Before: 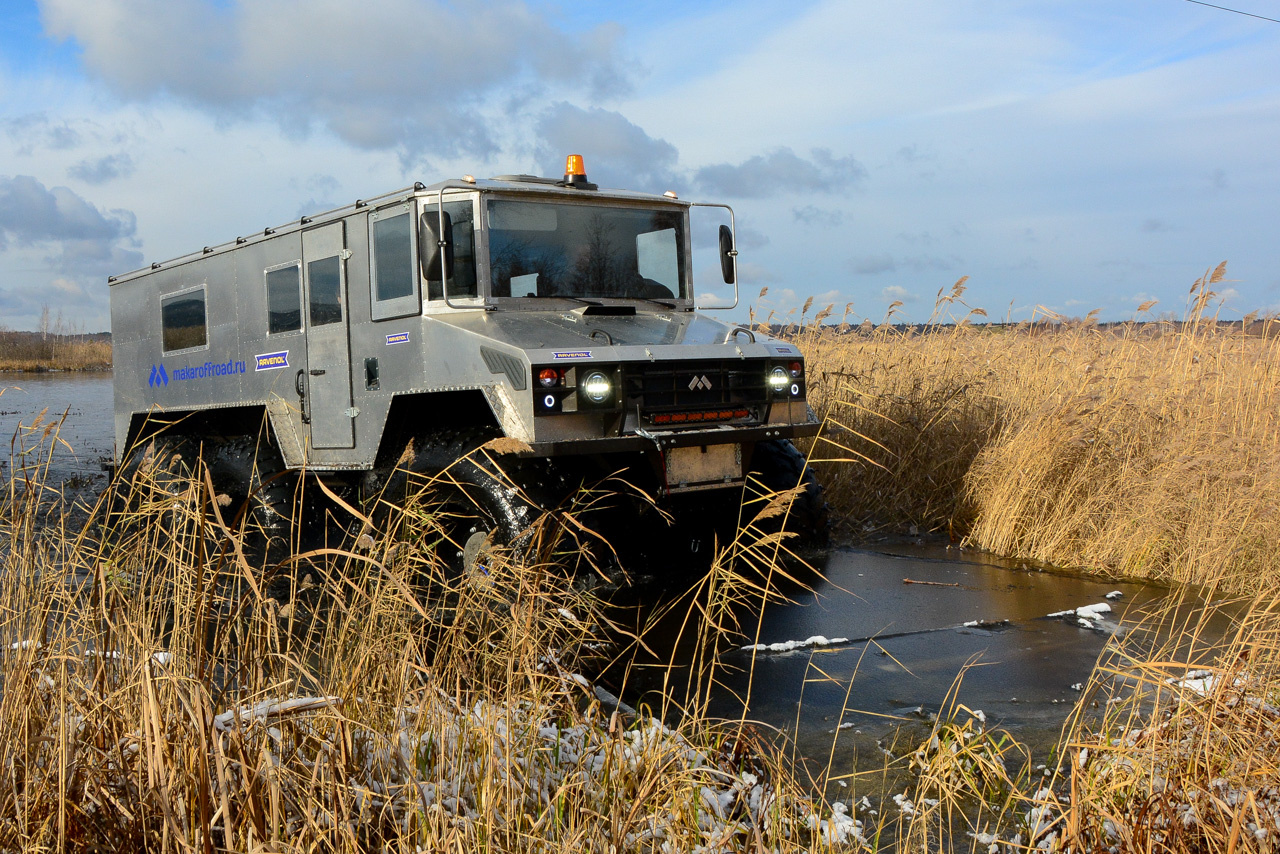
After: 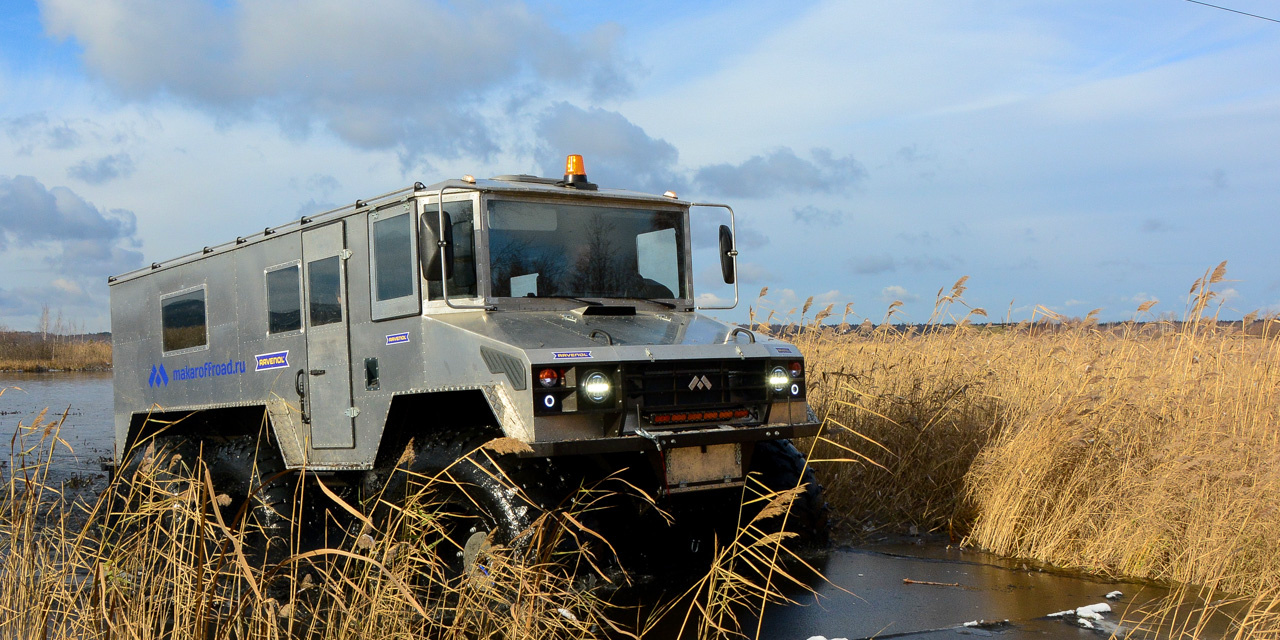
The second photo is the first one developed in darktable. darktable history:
crop: bottom 24.988%
color contrast: green-magenta contrast 0.96
levels: levels [0, 0.498, 1]
velvia: strength 15%
